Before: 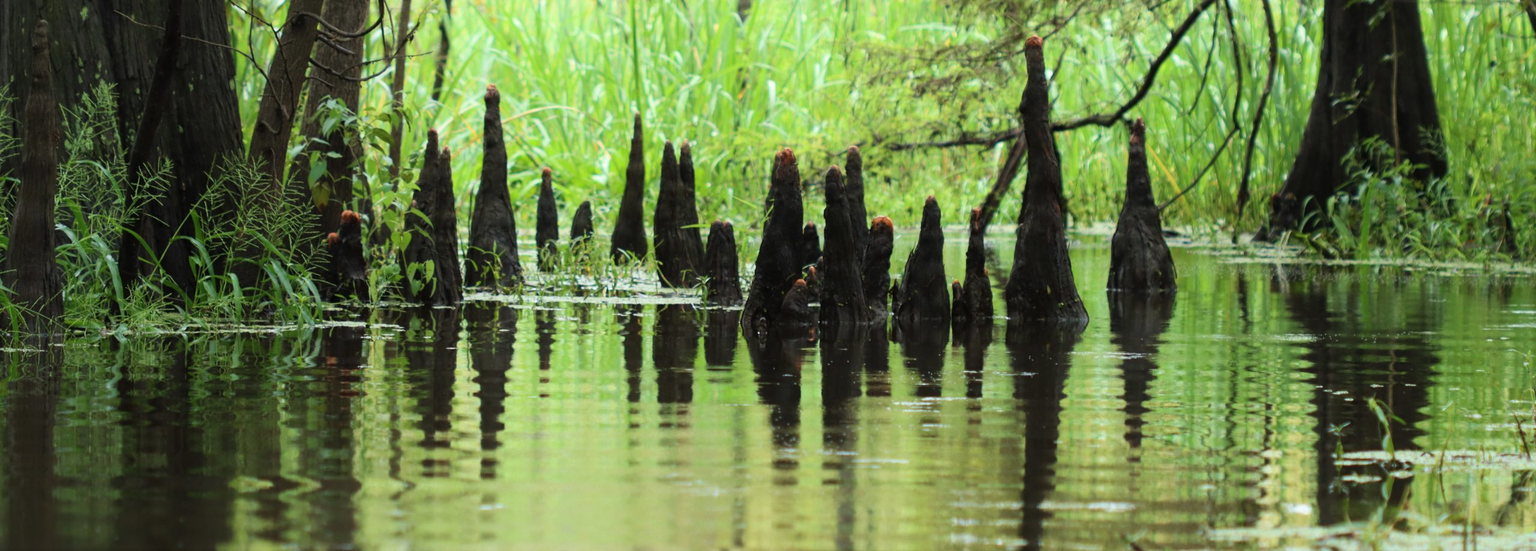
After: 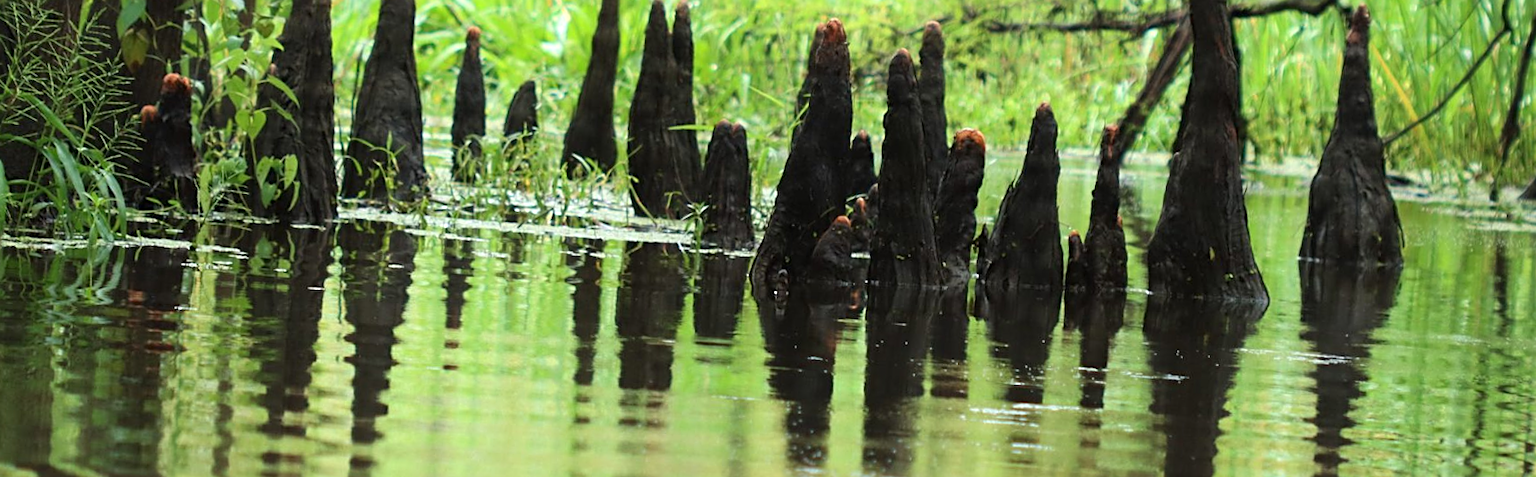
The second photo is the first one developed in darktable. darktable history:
exposure: exposure 0.2 EV, compensate highlight preservation false
crop and rotate: angle -3.37°, left 9.79%, top 20.73%, right 12.42%, bottom 11.82%
sharpen: on, module defaults
